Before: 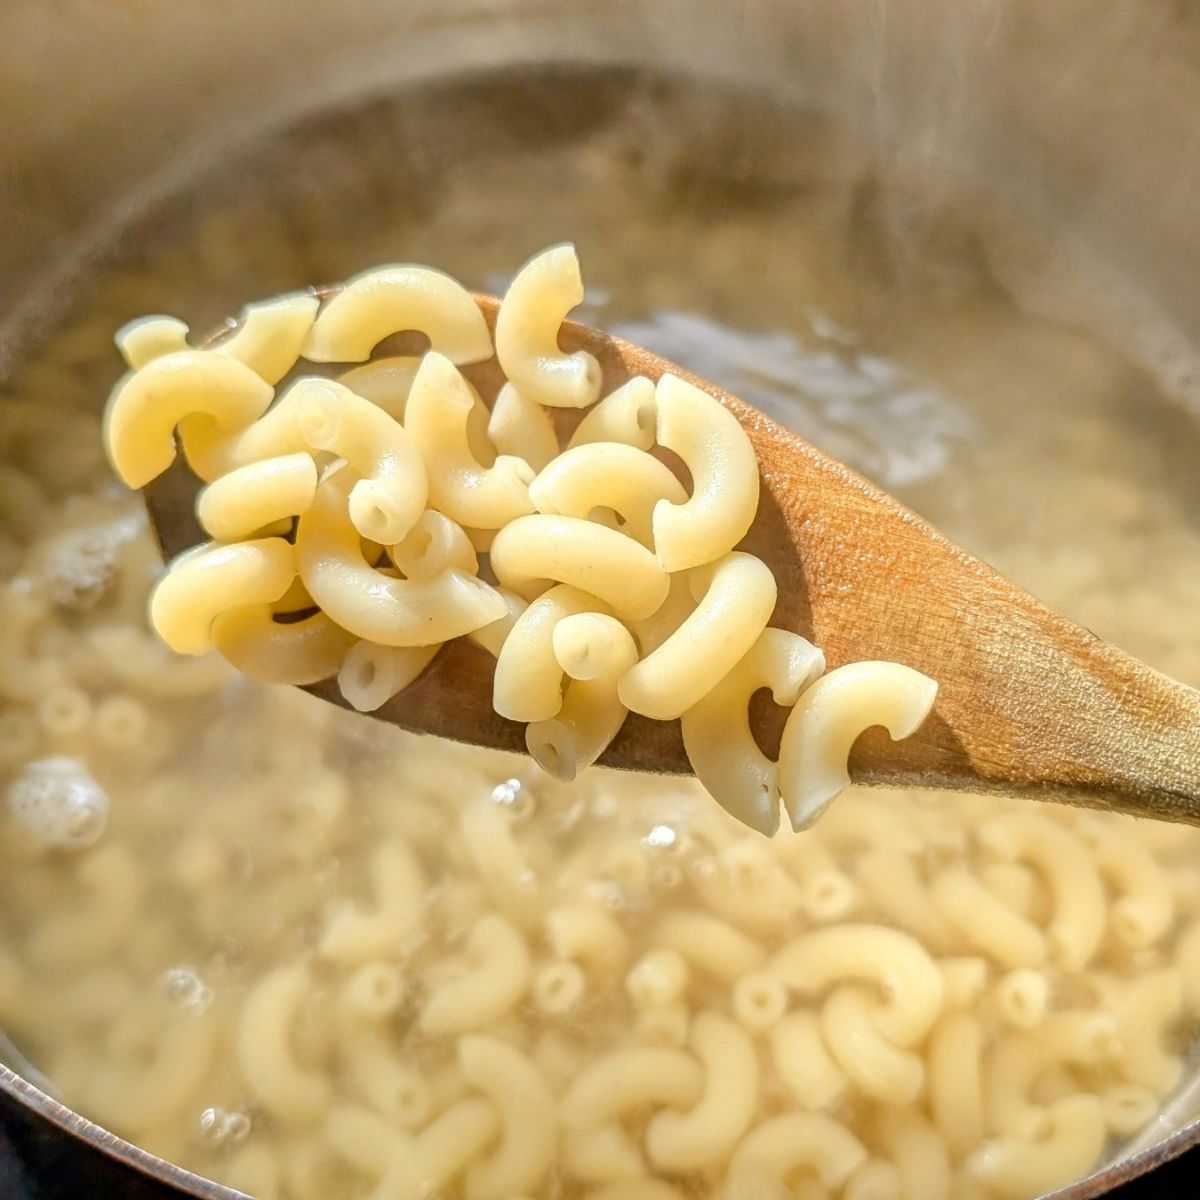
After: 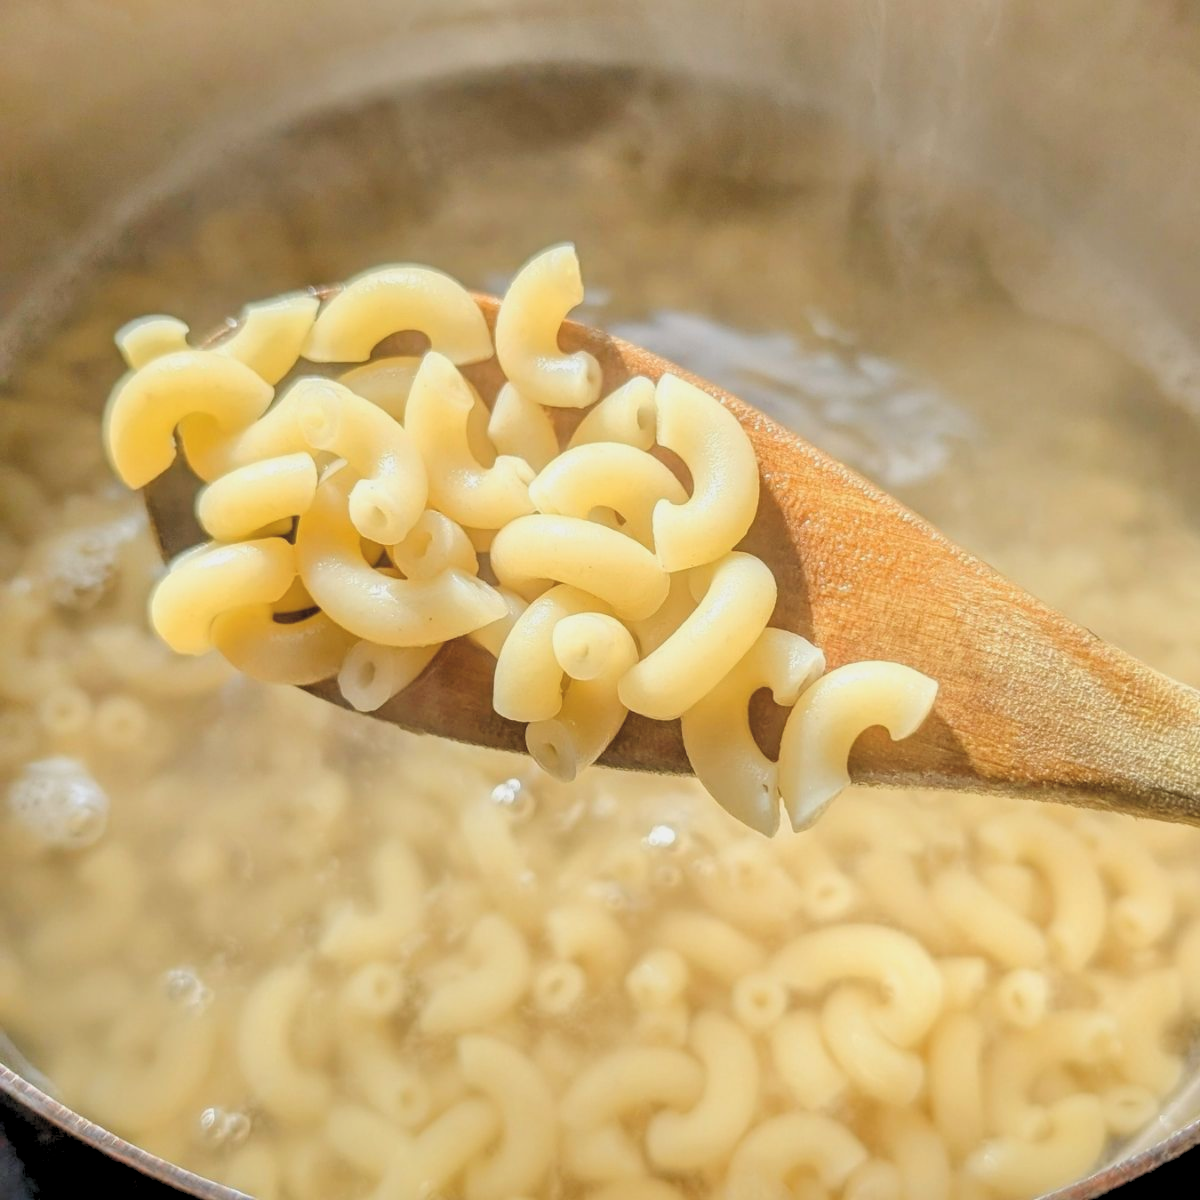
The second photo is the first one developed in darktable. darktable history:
exposure: black level correction -0.008, exposure 0.067 EV, compensate highlight preservation false
rgb levels: preserve colors sum RGB, levels [[0.038, 0.433, 0.934], [0, 0.5, 1], [0, 0.5, 1]]
